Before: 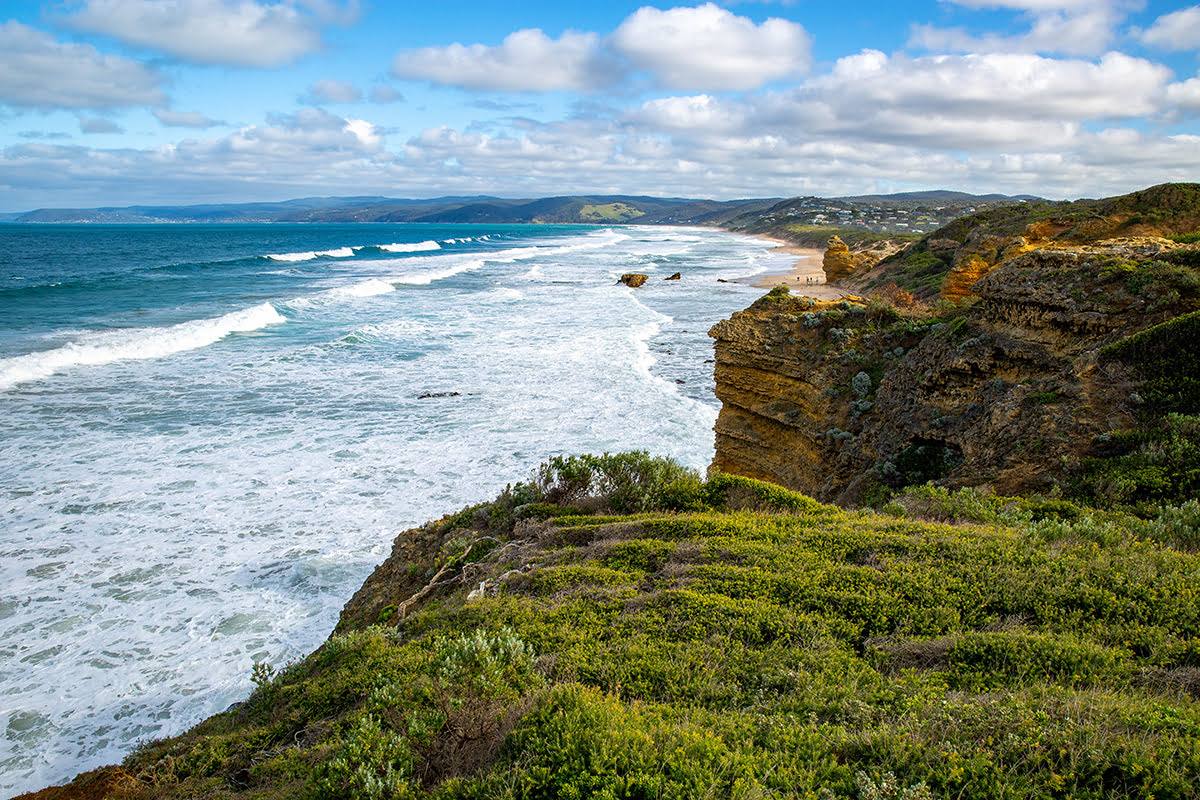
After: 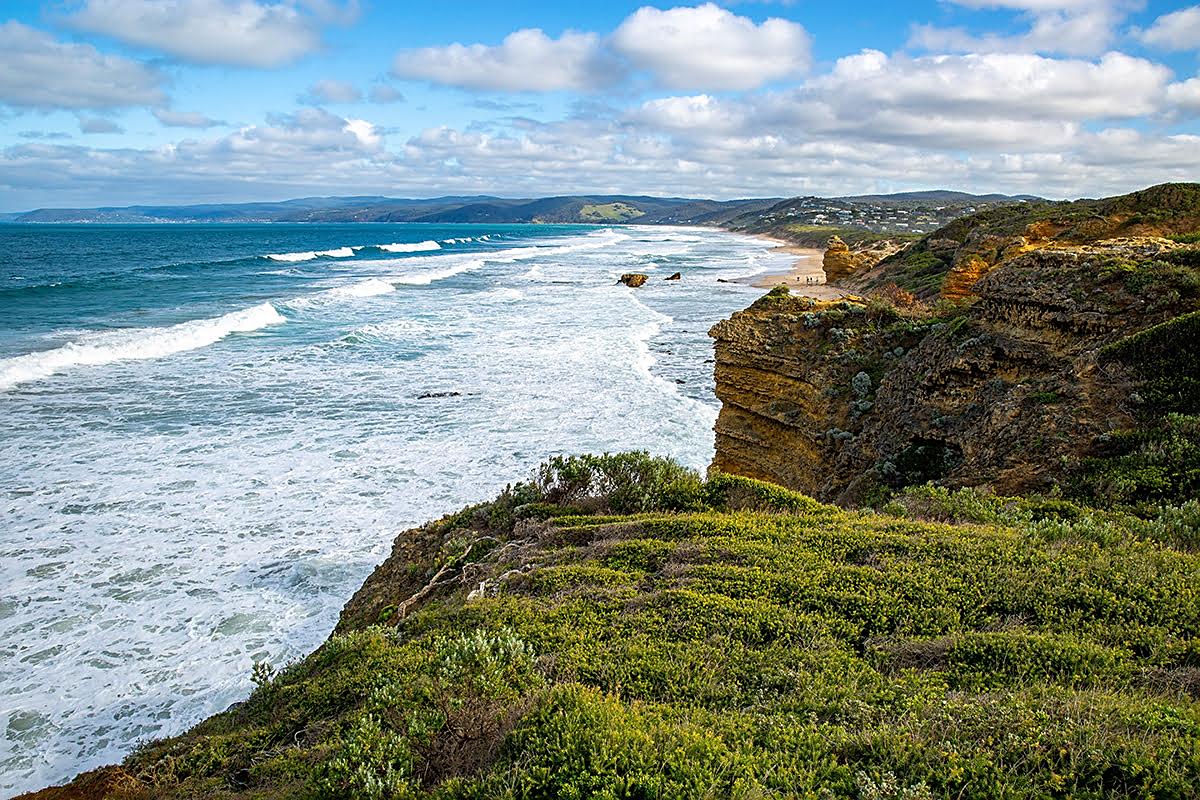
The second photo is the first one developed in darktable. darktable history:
color correction: highlights b* -0.043
sharpen: on, module defaults
